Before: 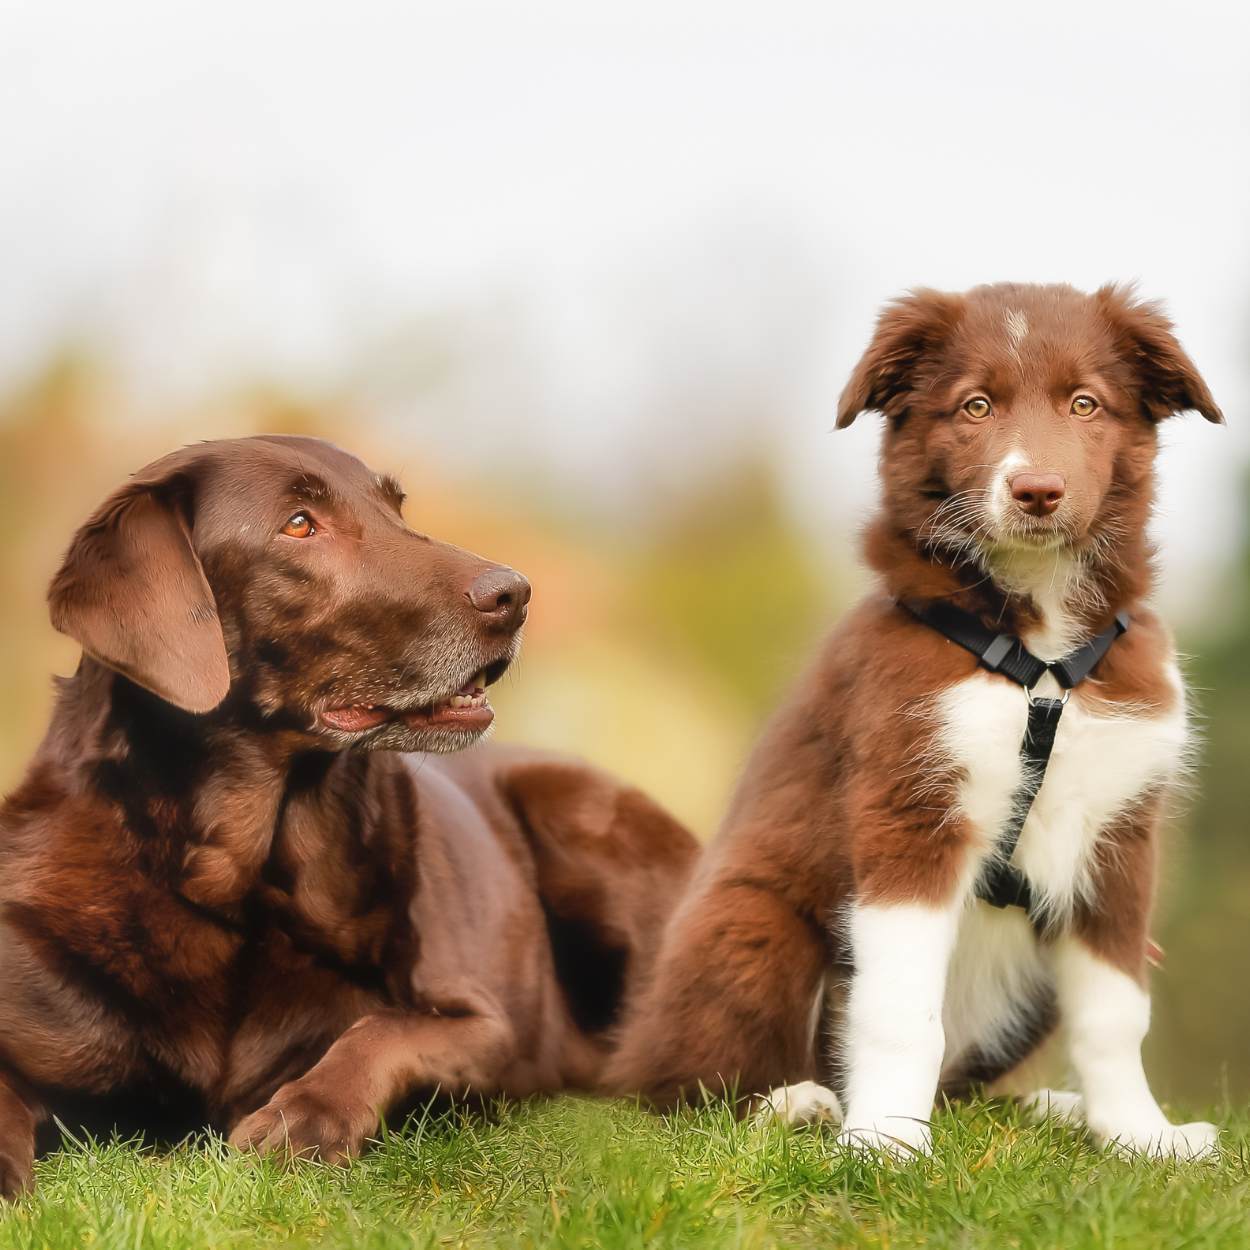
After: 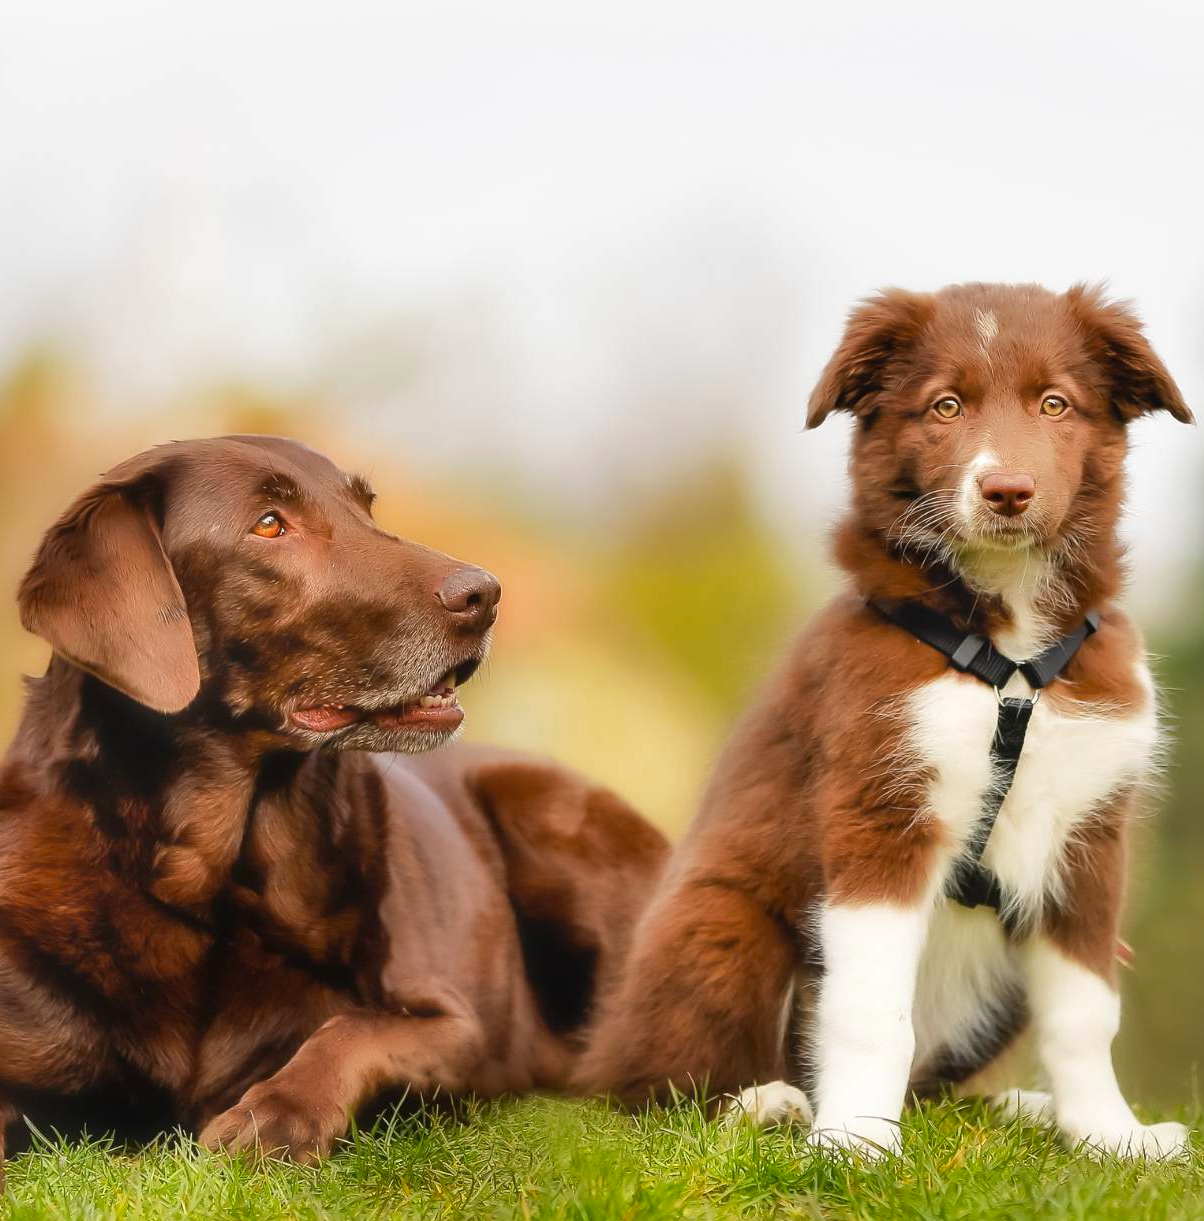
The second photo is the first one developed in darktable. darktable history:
crop and rotate: left 2.536%, right 1.107%, bottom 2.246%
color balance: output saturation 110%
